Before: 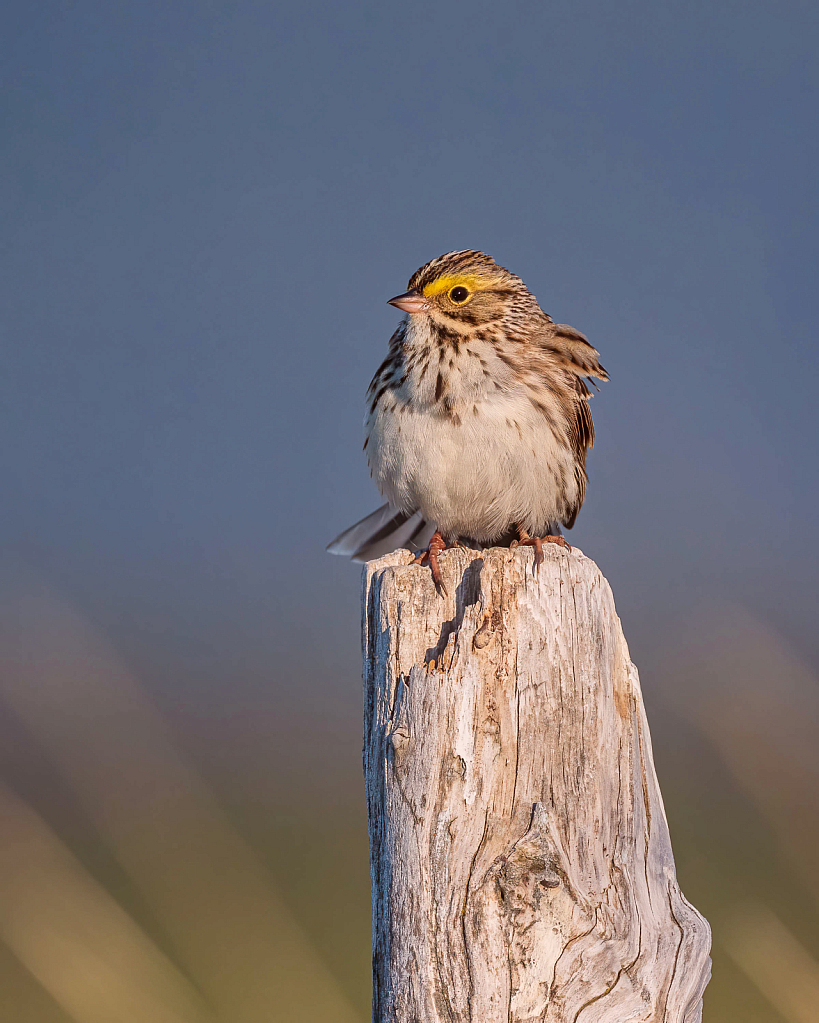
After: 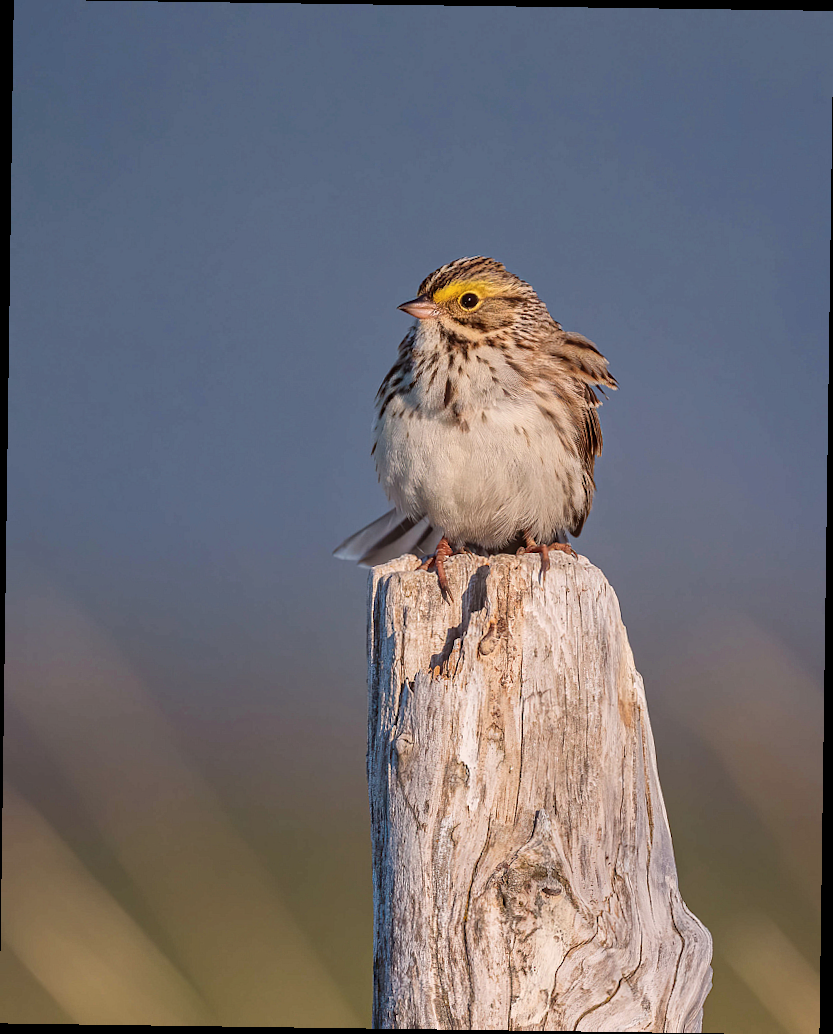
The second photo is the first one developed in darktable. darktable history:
contrast brightness saturation: saturation -0.05
rotate and perspective: rotation 0.8°, automatic cropping off
